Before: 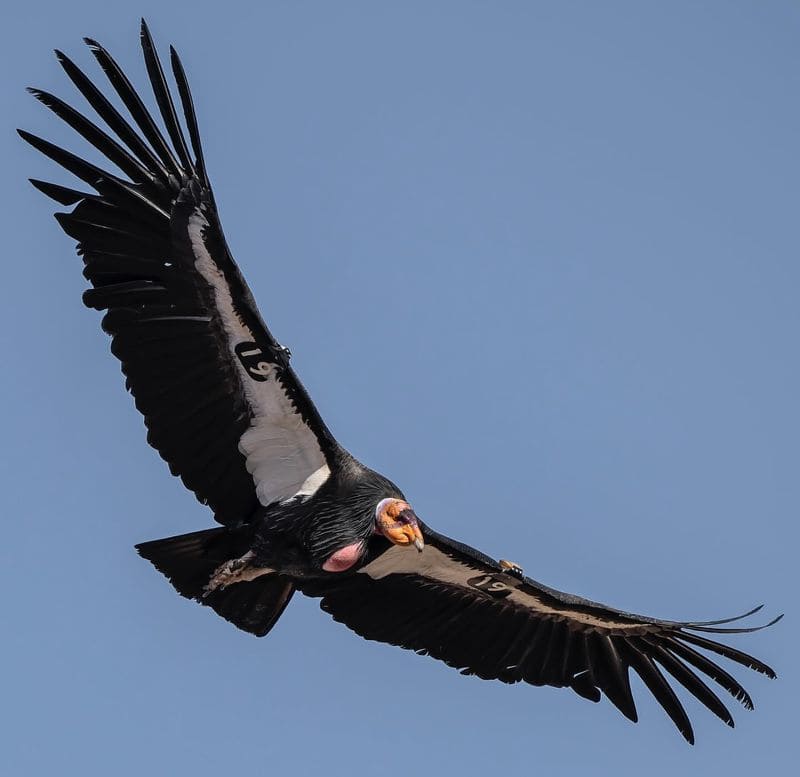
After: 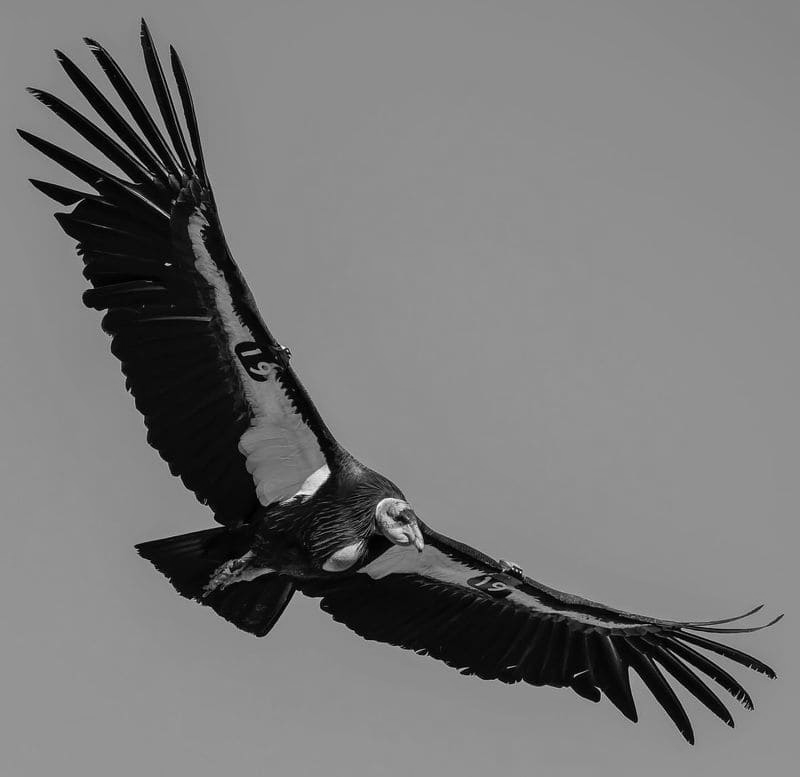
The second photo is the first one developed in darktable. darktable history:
tone equalizer: on, module defaults
monochrome: on, module defaults
